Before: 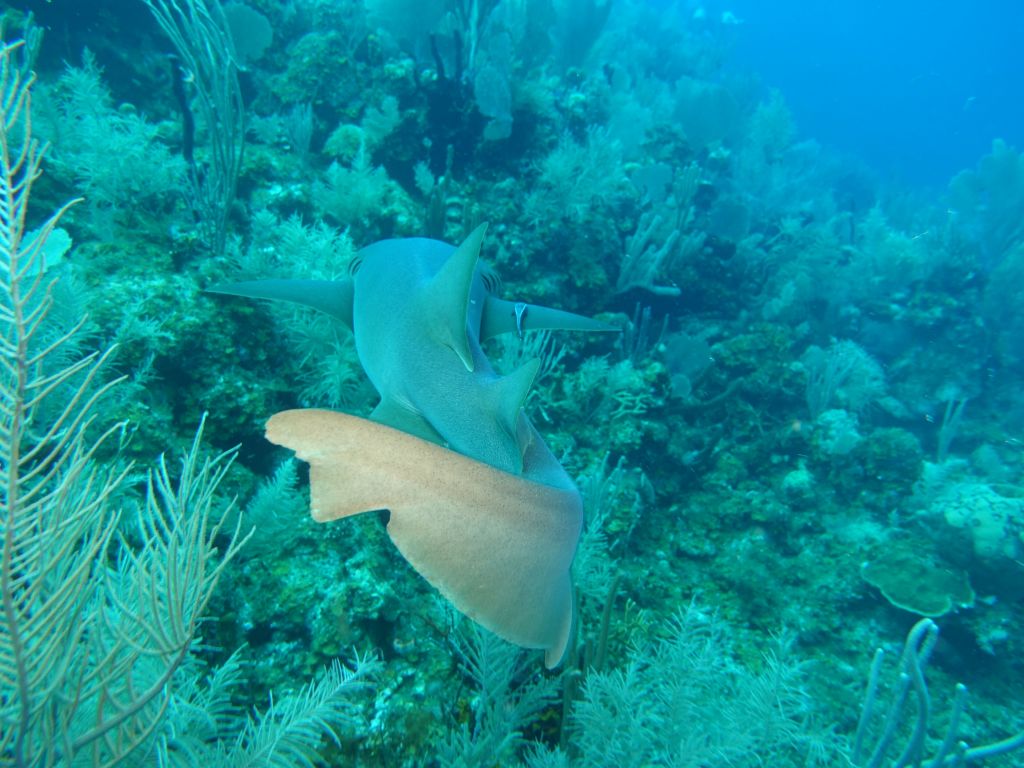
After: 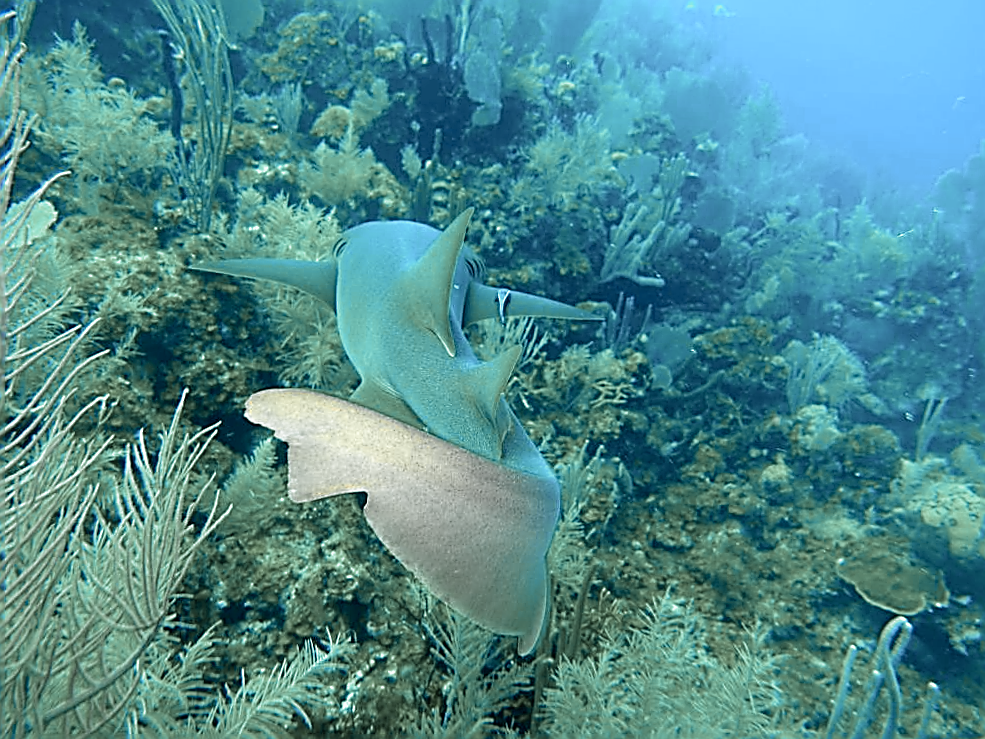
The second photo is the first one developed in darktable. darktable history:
sharpen: amount 1.861
filmic rgb: black relative exposure -8.7 EV, white relative exposure 2.7 EV, threshold 3 EV, target black luminance 0%, hardness 6.25, latitude 75%, contrast 1.325, highlights saturation mix -5%, preserve chrominance no, color science v5 (2021), iterations of high-quality reconstruction 0, enable highlight reconstruction true
crop and rotate: angle -1.69°
color zones: curves: ch0 [(0.004, 0.306) (0.107, 0.448) (0.252, 0.656) (0.41, 0.398) (0.595, 0.515) (0.768, 0.628)]; ch1 [(0.07, 0.323) (0.151, 0.452) (0.252, 0.608) (0.346, 0.221) (0.463, 0.189) (0.61, 0.368) (0.735, 0.395) (0.921, 0.412)]; ch2 [(0, 0.476) (0.132, 0.512) (0.243, 0.512) (0.397, 0.48) (0.522, 0.376) (0.634, 0.536) (0.761, 0.46)]
